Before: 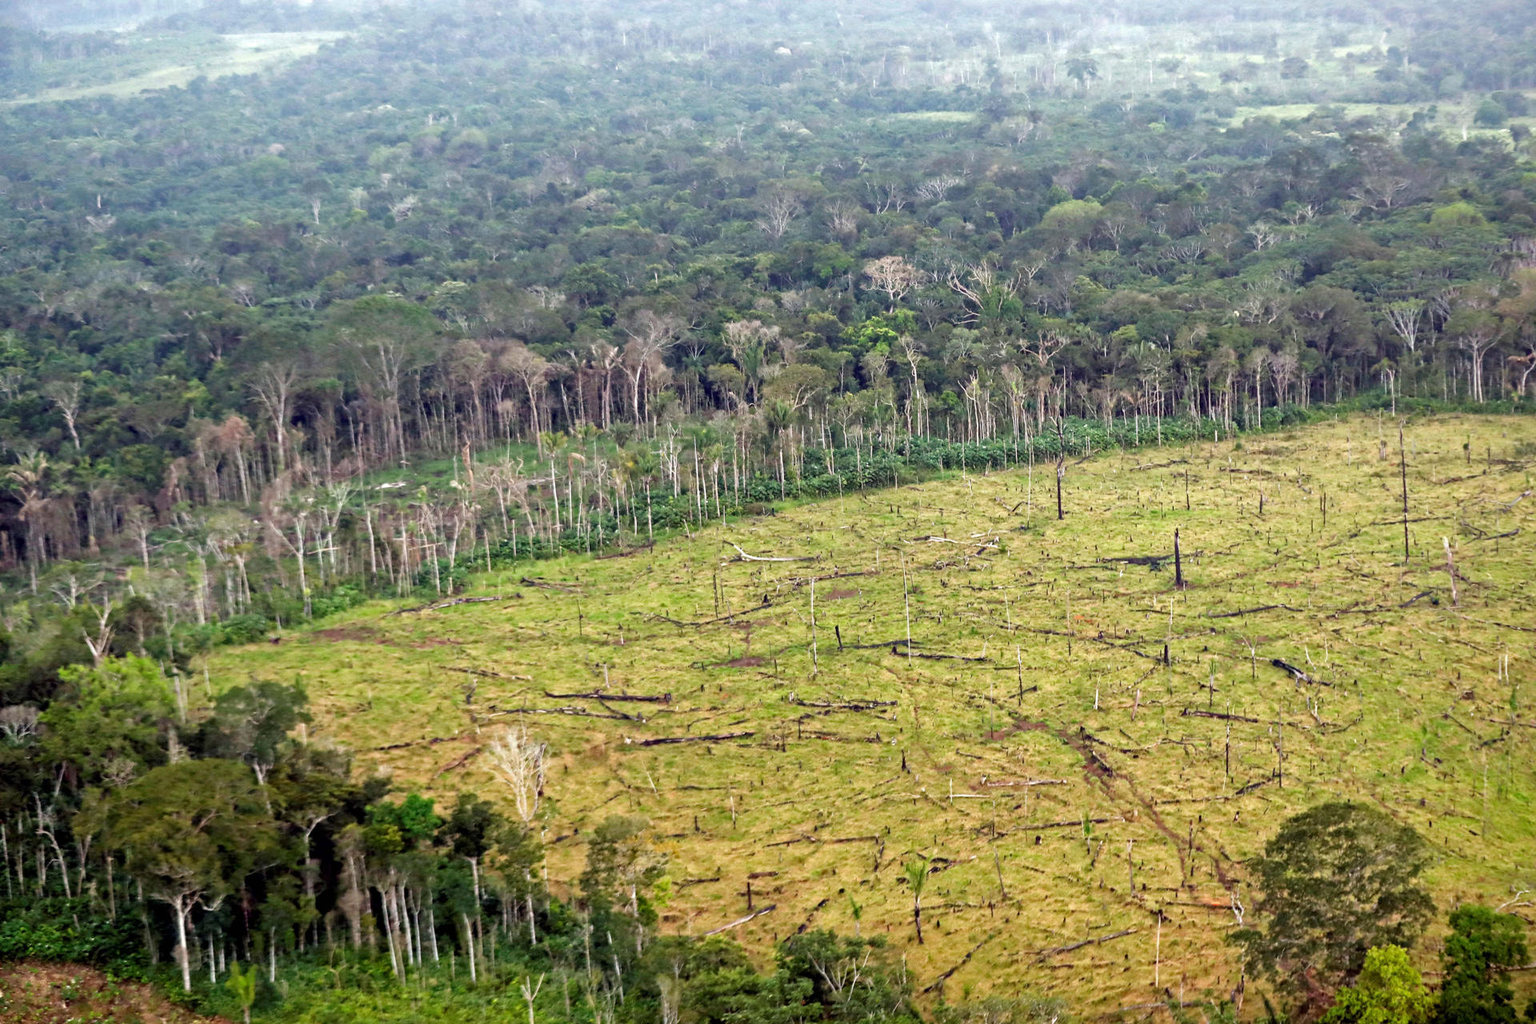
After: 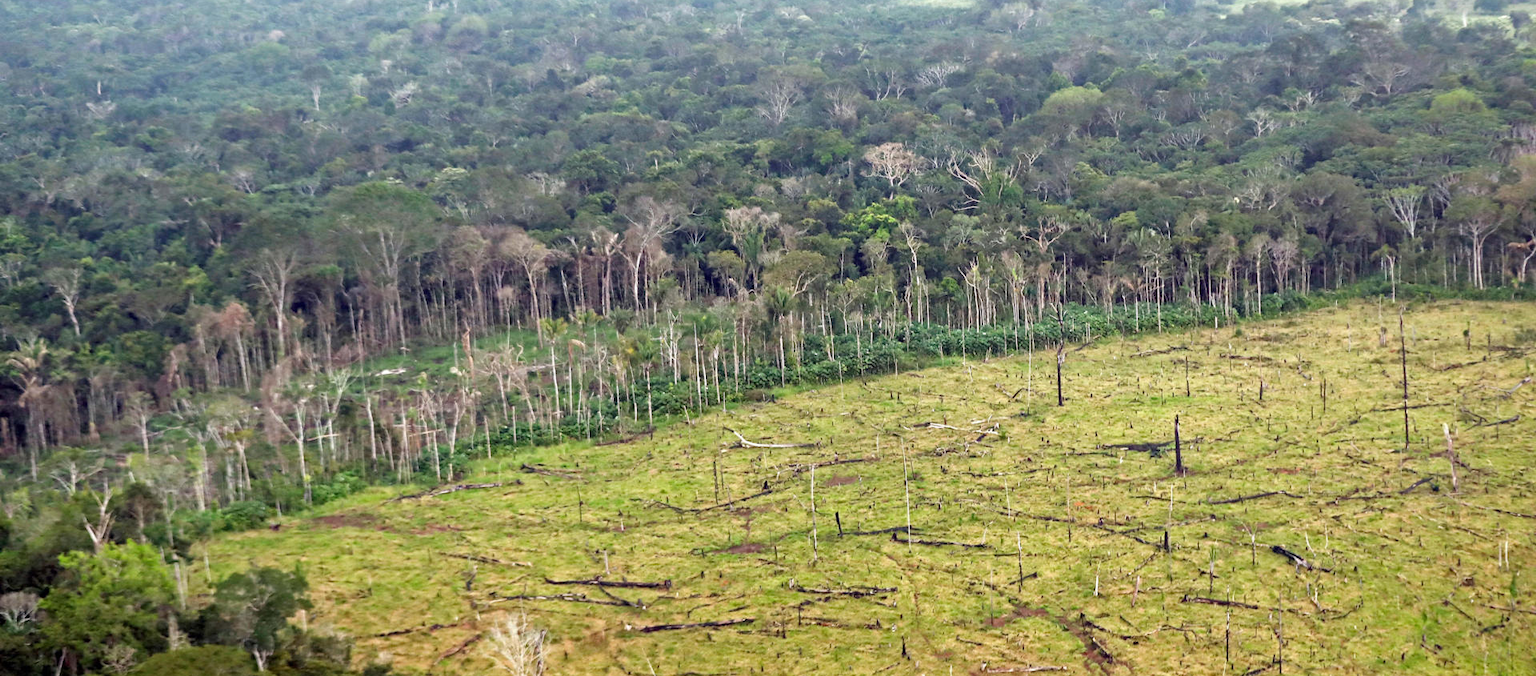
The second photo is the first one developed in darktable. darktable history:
crop: top 11.161%, bottom 22.675%
